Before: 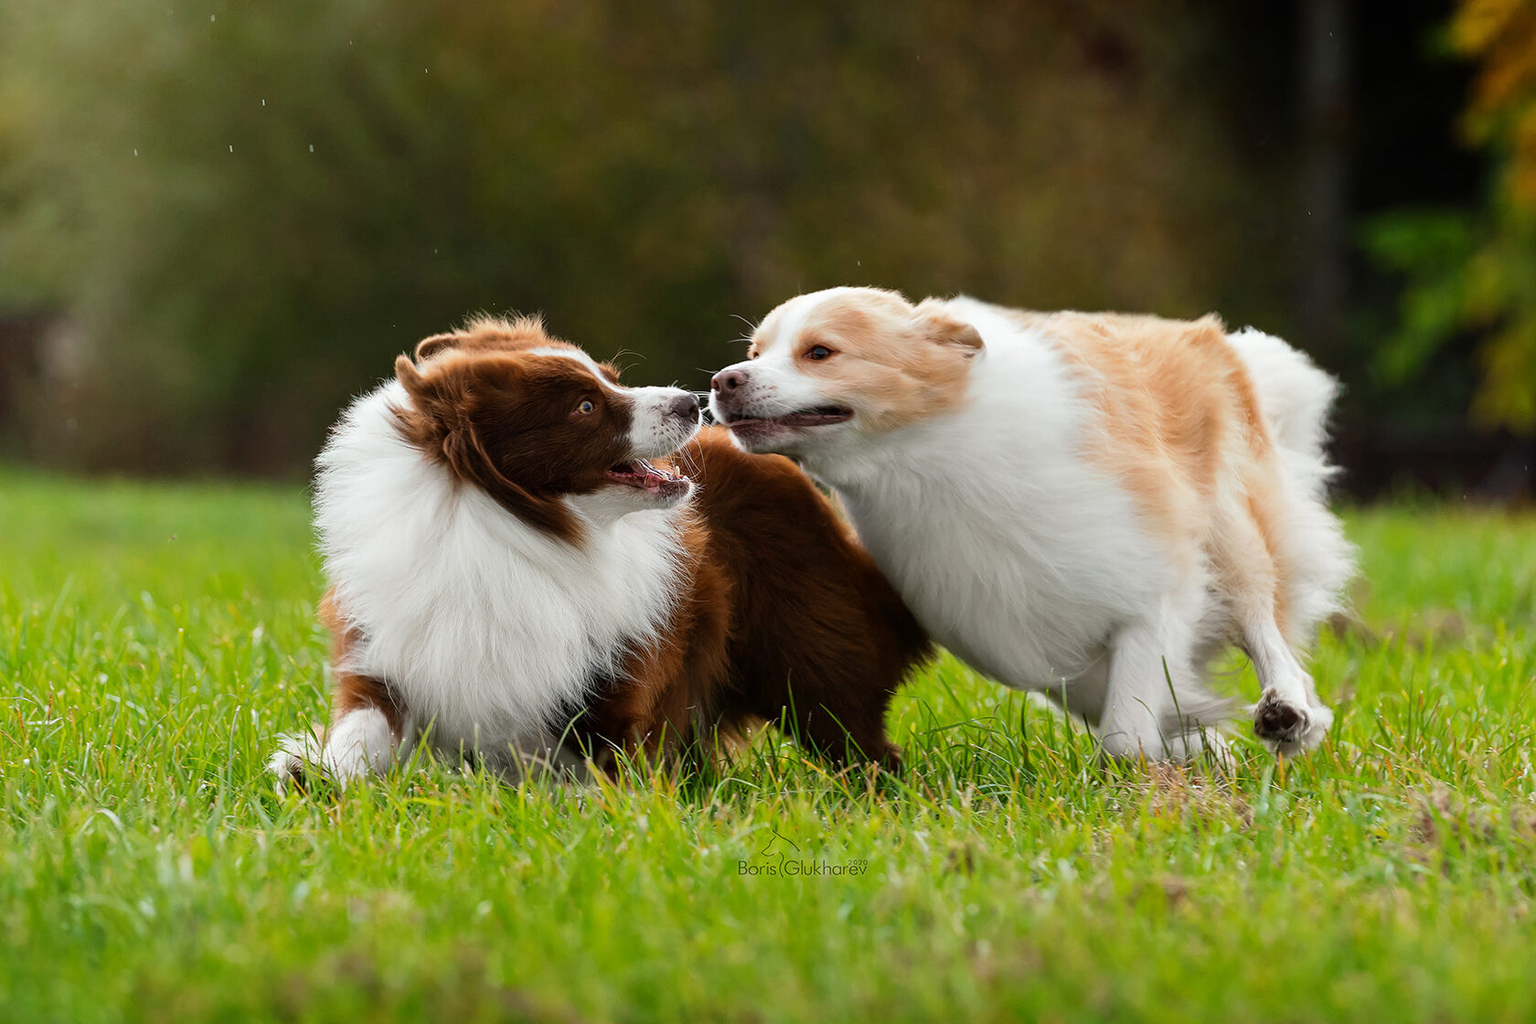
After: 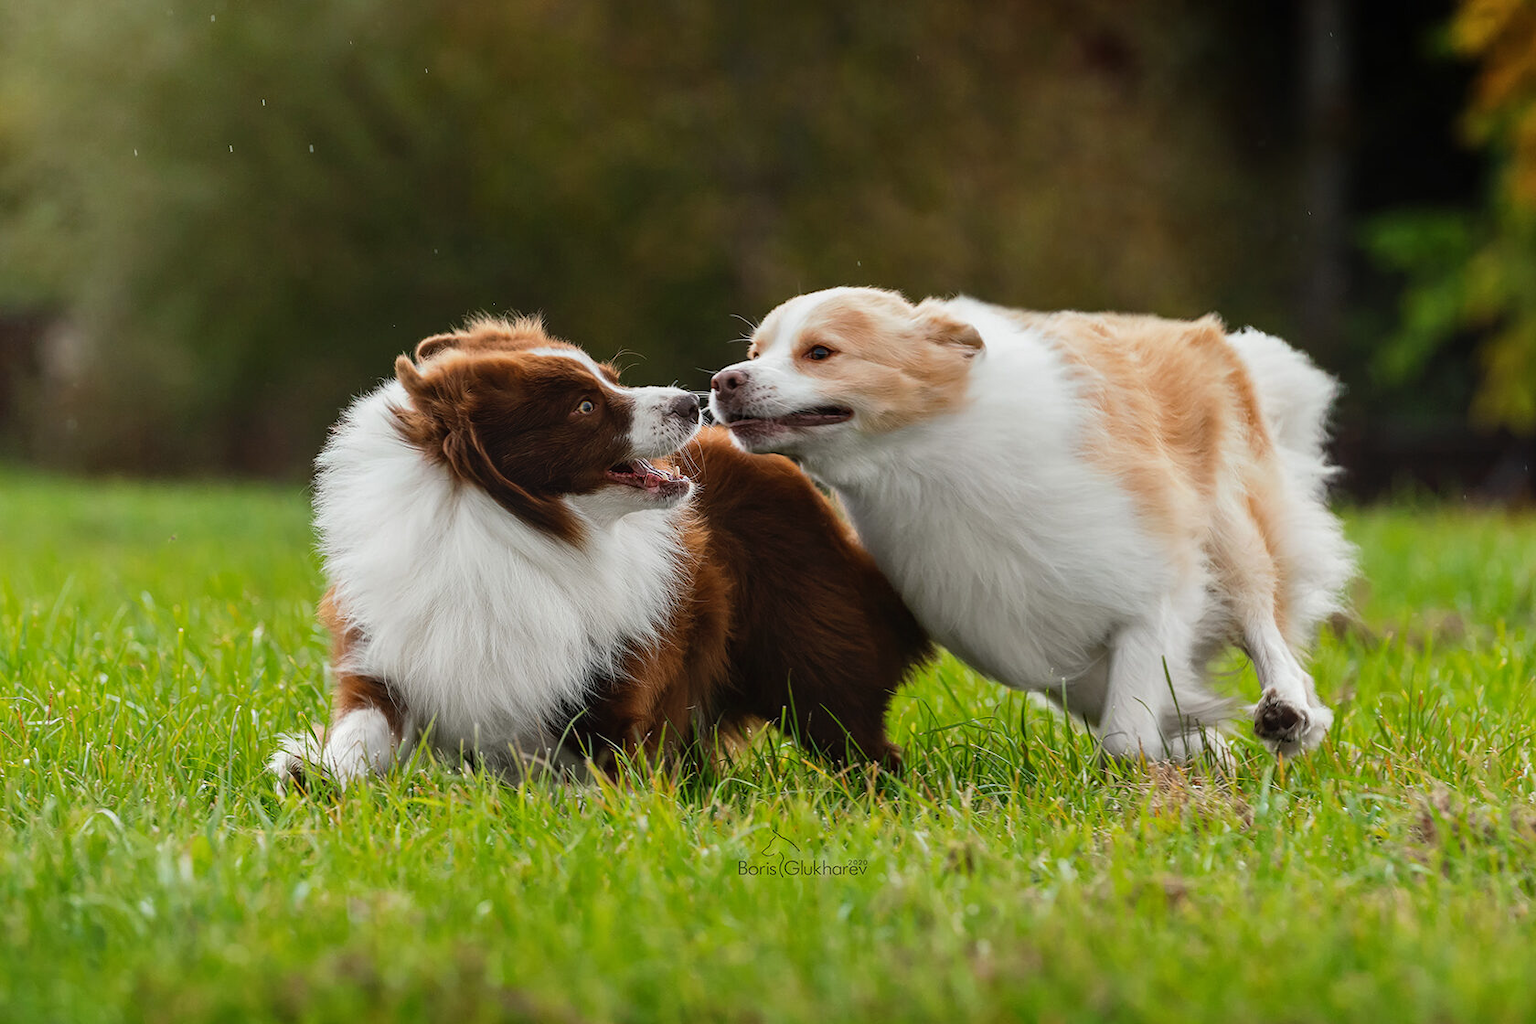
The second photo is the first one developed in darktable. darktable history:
tone curve: curves: ch0 [(0, 0) (0.253, 0.237) (1, 1)]; ch1 [(0, 0) (0.401, 0.42) (0.442, 0.47) (0.491, 0.495) (0.511, 0.523) (0.557, 0.565) (0.66, 0.683) (1, 1)]; ch2 [(0, 0) (0.394, 0.413) (0.5, 0.5) (0.578, 0.568) (1, 1)], color space Lab, linked channels, preserve colors none
local contrast: detail 110%
